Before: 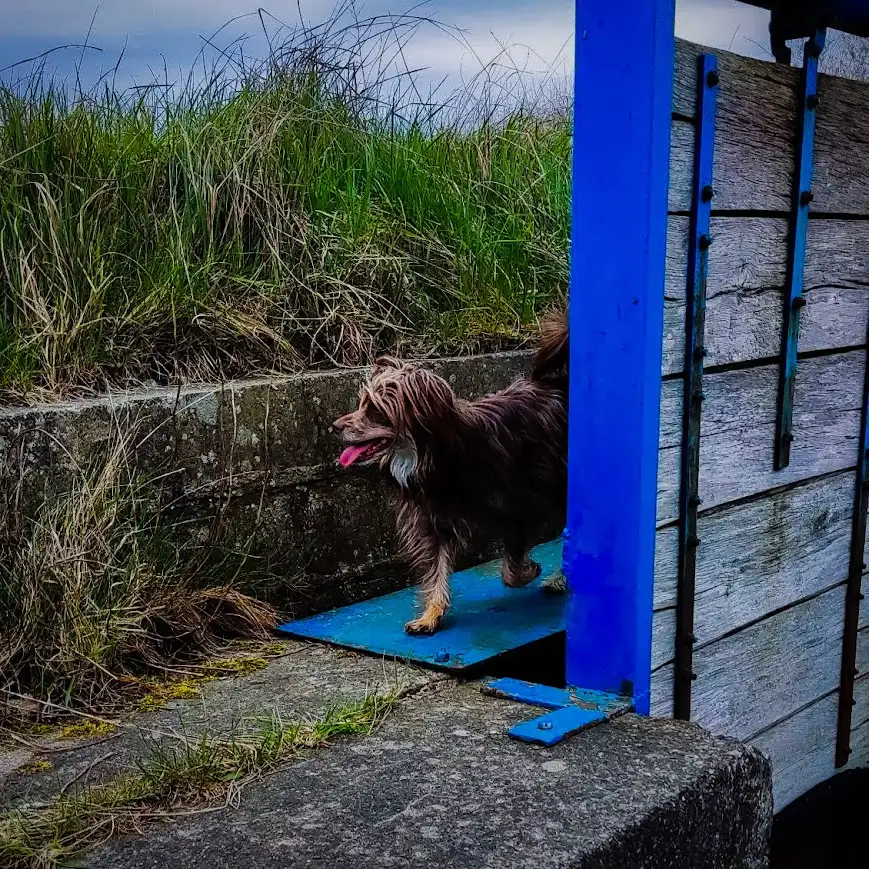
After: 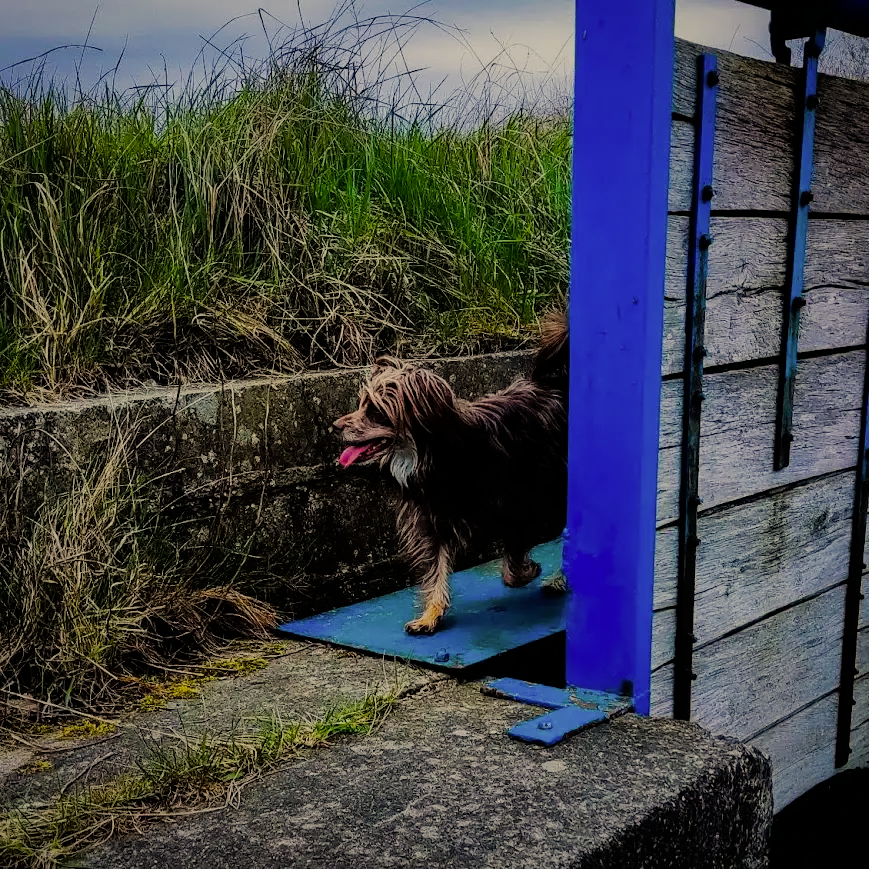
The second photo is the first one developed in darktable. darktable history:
filmic rgb: black relative exposure -7.65 EV, white relative exposure 4.56 EV, hardness 3.61
color correction: highlights a* 1.39, highlights b* 17.18
